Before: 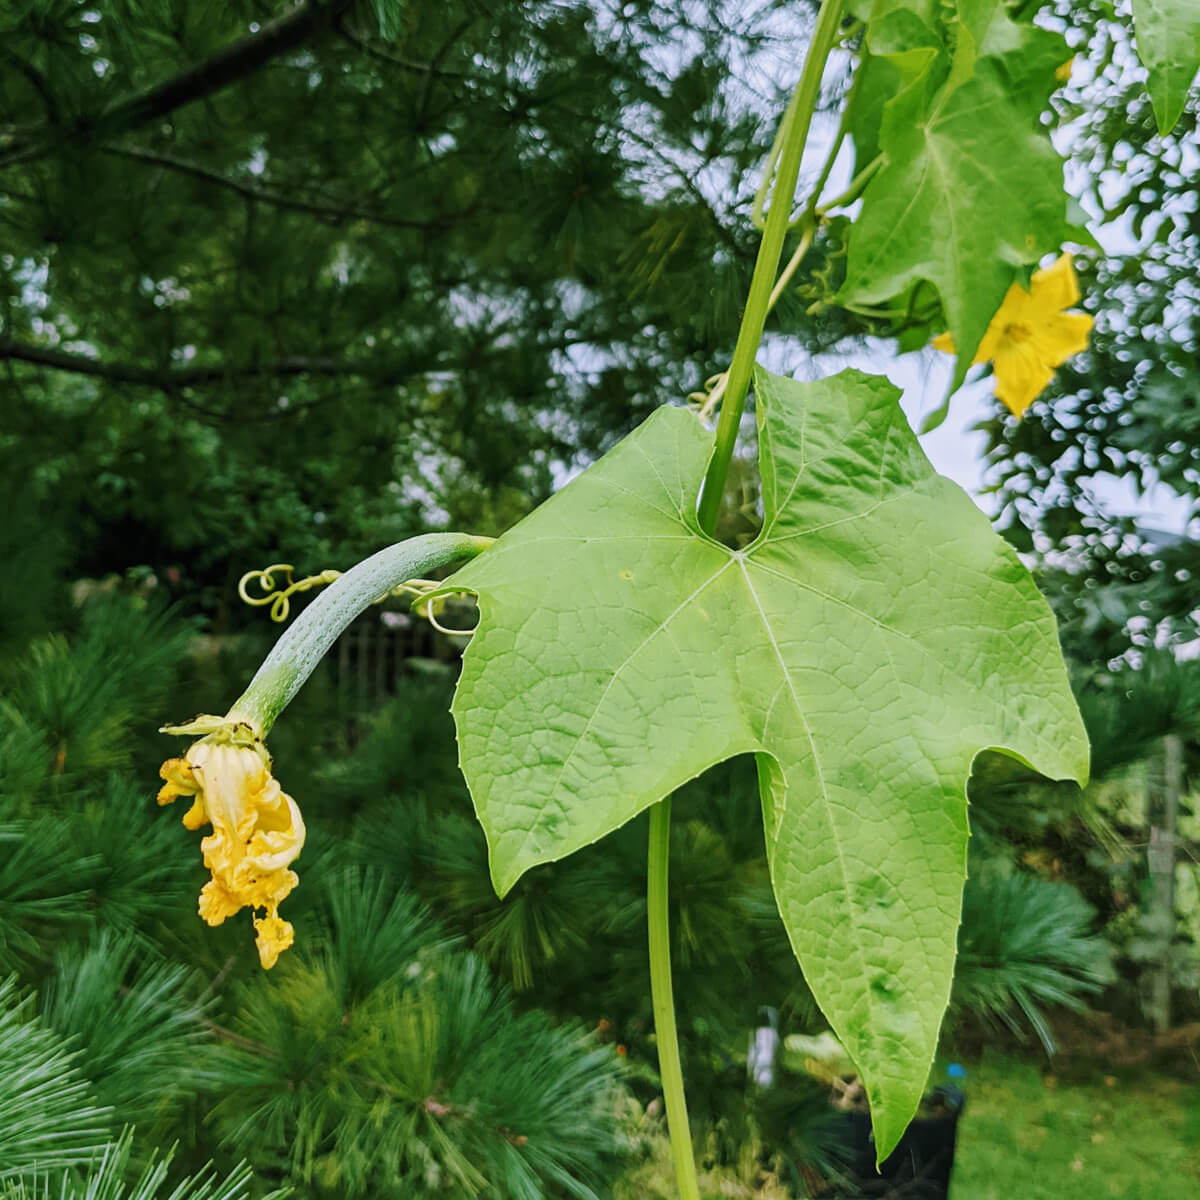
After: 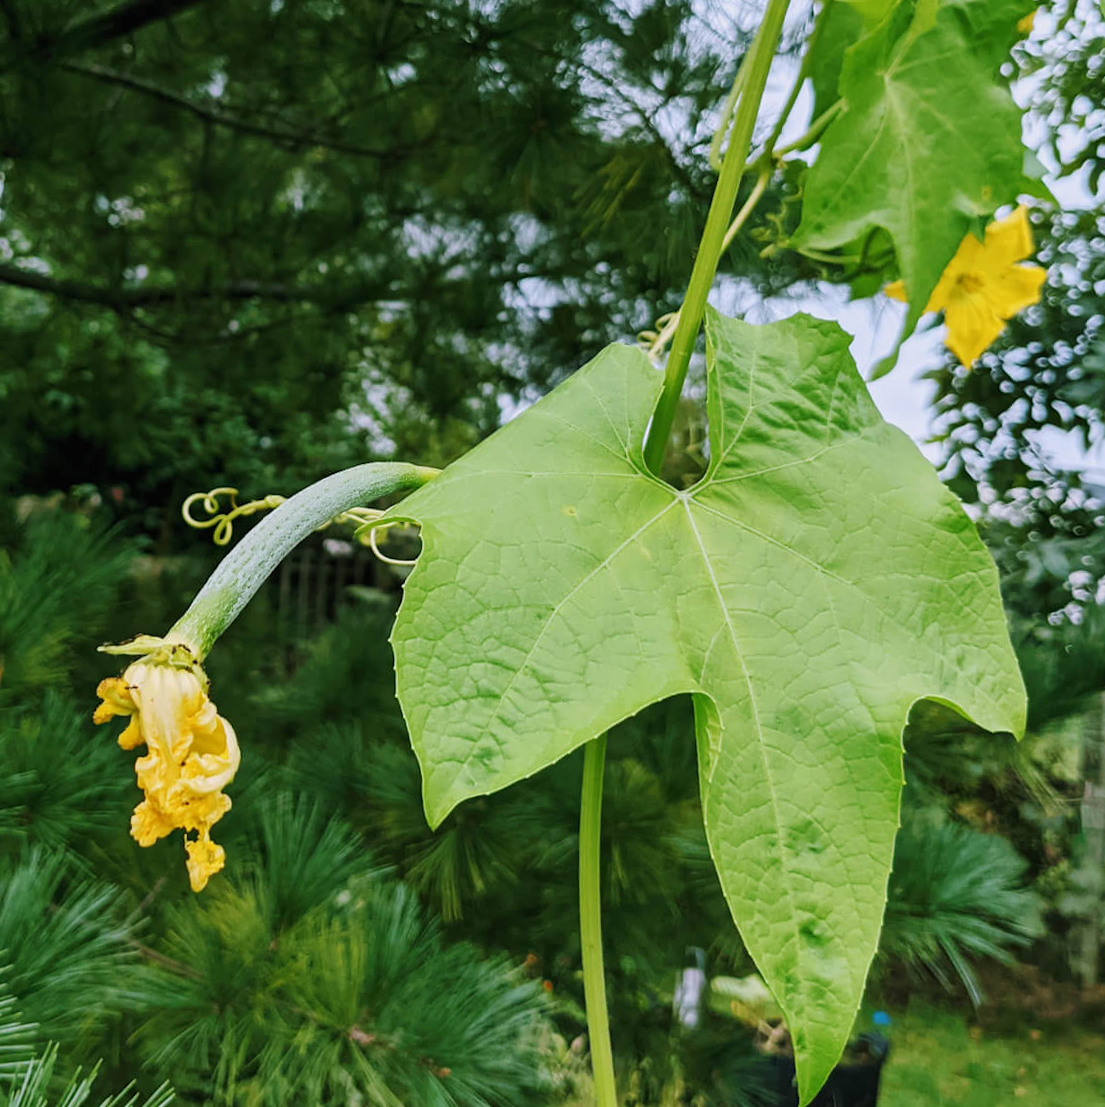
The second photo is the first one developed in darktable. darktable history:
crop and rotate: angle -2.1°, left 3.152%, top 3.829%, right 1.43%, bottom 0.521%
